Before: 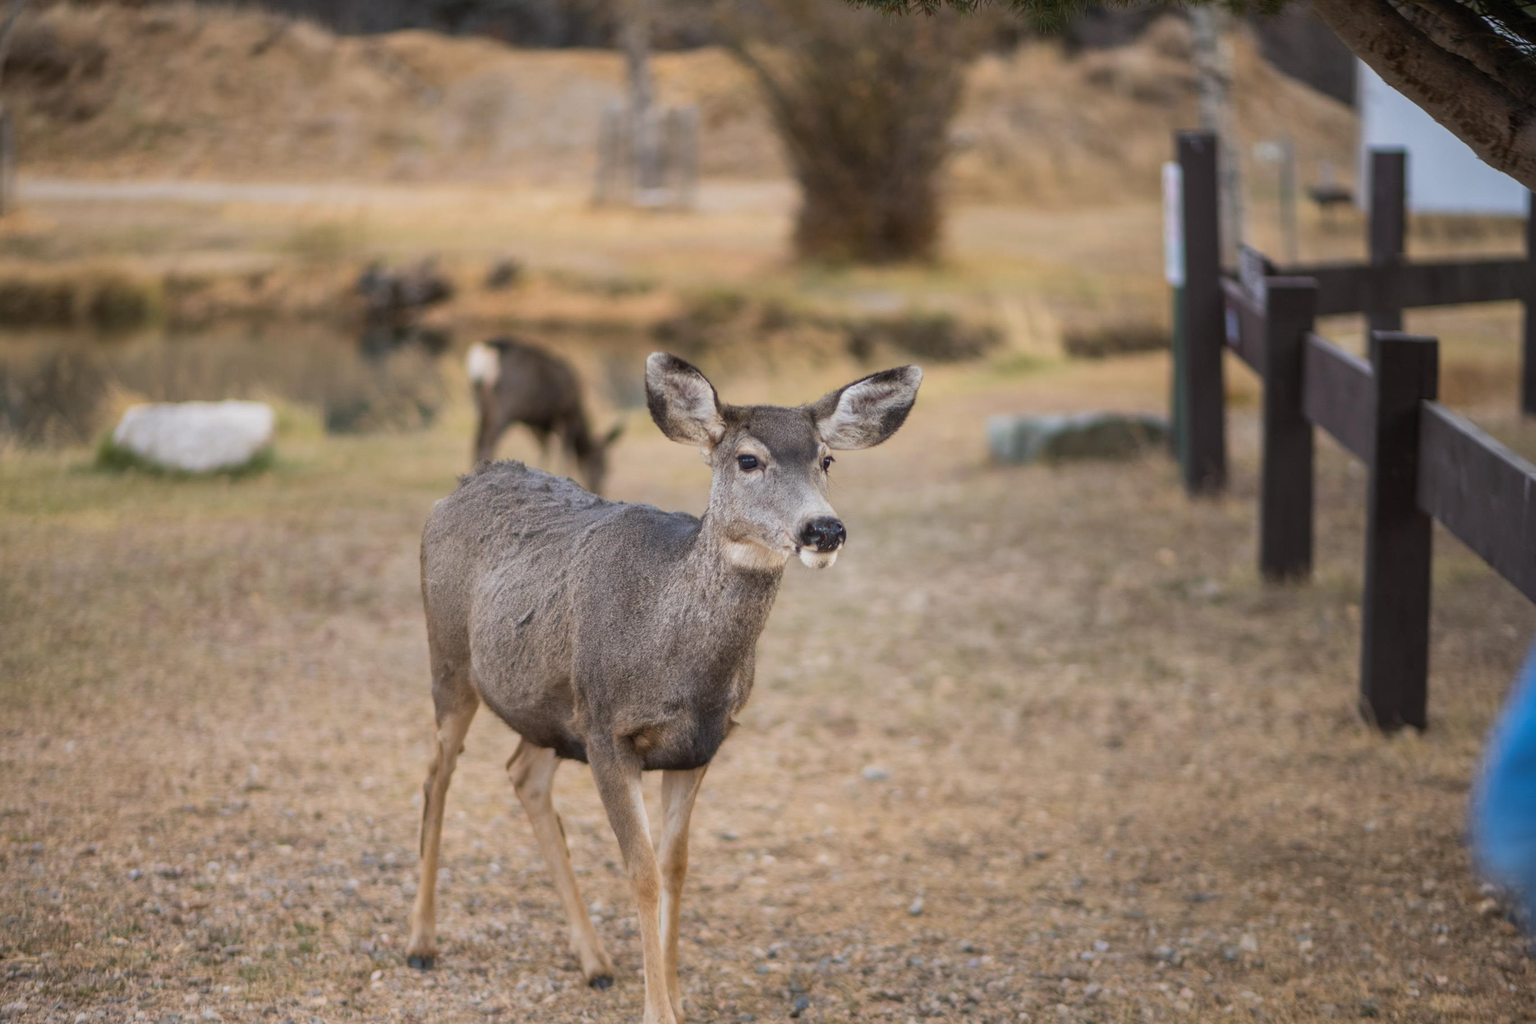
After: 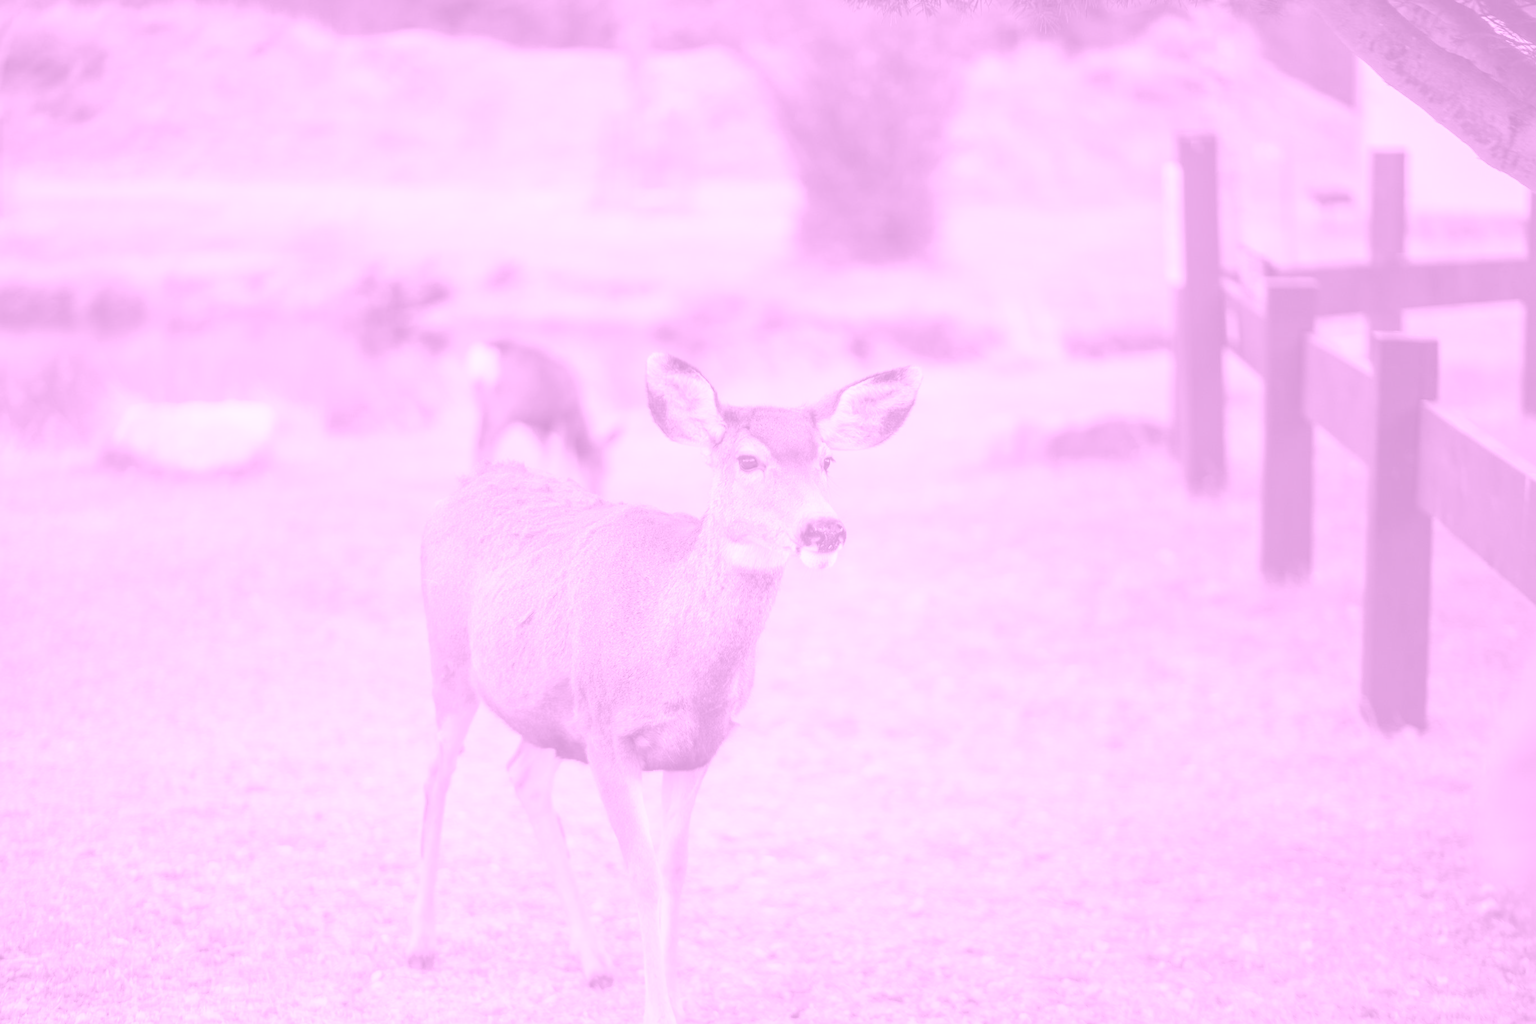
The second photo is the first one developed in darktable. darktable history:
color calibration: illuminant as shot in camera, x 0.442, y 0.413, temperature 2903.13 K
tone equalizer: on, module defaults
exposure: black level correction 0, exposure 1.1 EV, compensate highlight preservation false
colorize: hue 331.2°, saturation 75%, source mix 30.28%, lightness 70.52%, version 1
